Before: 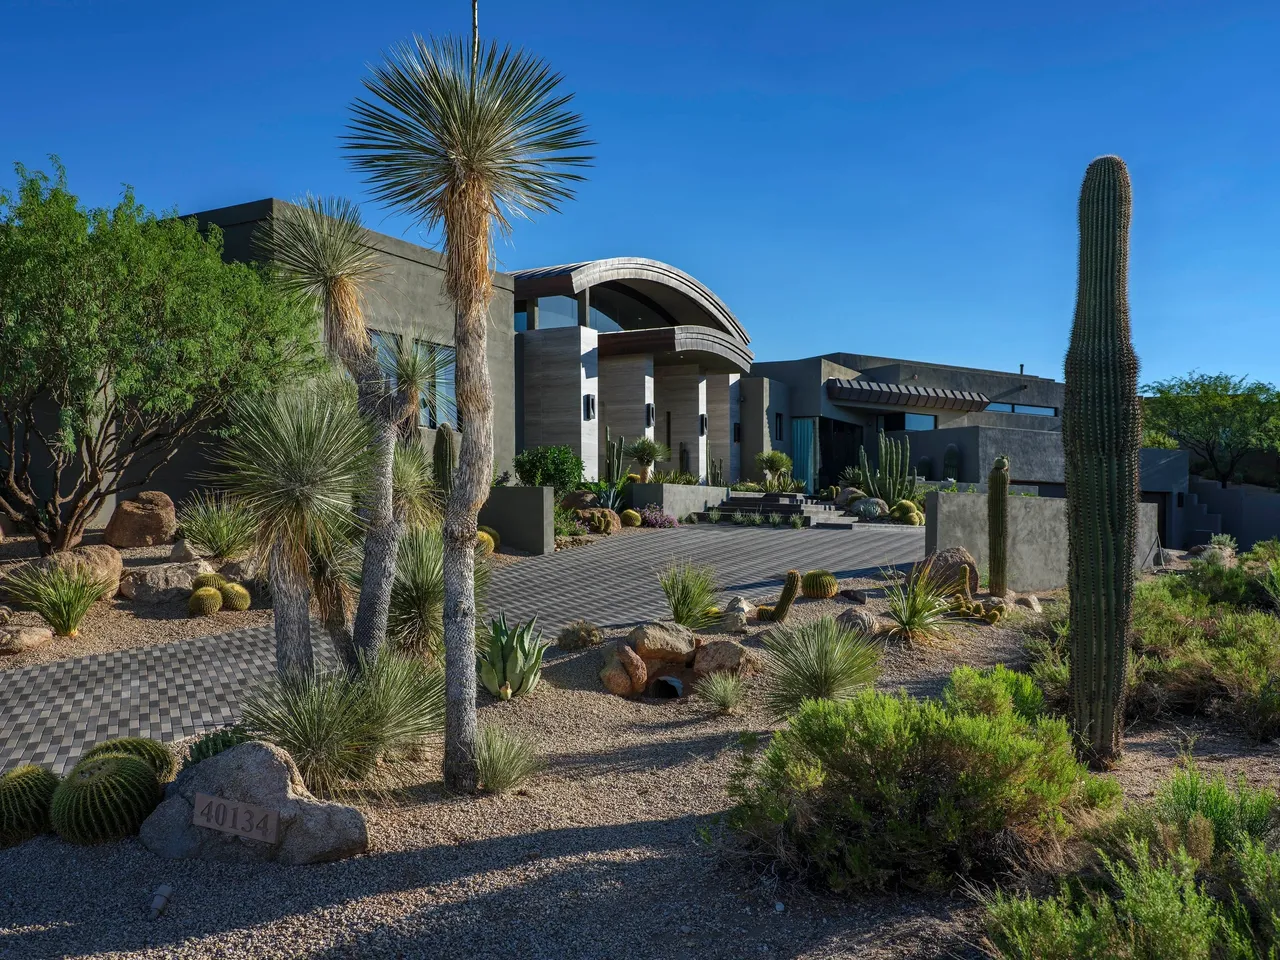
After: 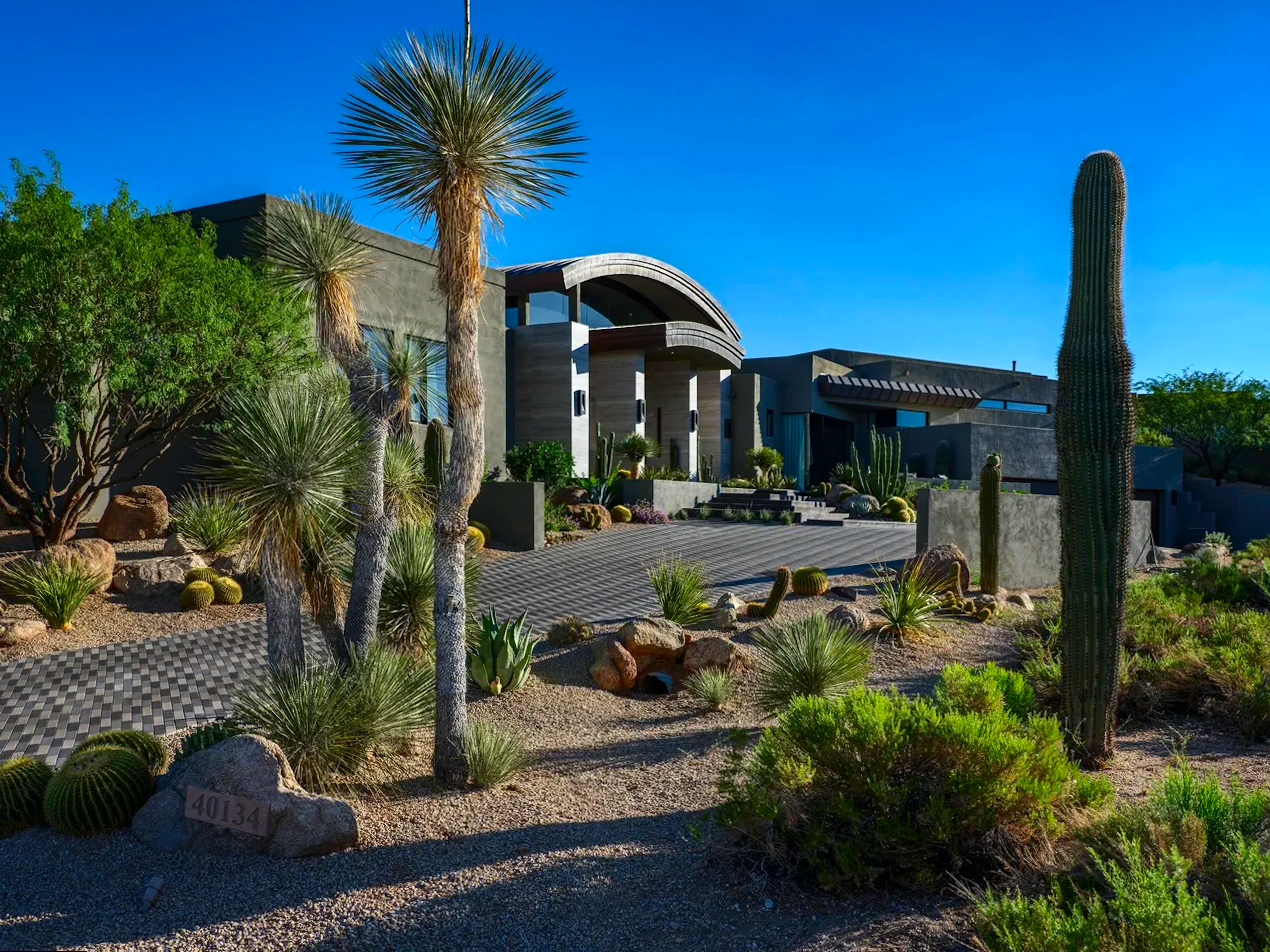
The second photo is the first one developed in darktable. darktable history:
contrast brightness saturation: contrast 0.18, saturation 0.3
rotate and perspective: rotation 0.192°, lens shift (horizontal) -0.015, crop left 0.005, crop right 0.996, crop top 0.006, crop bottom 0.99
